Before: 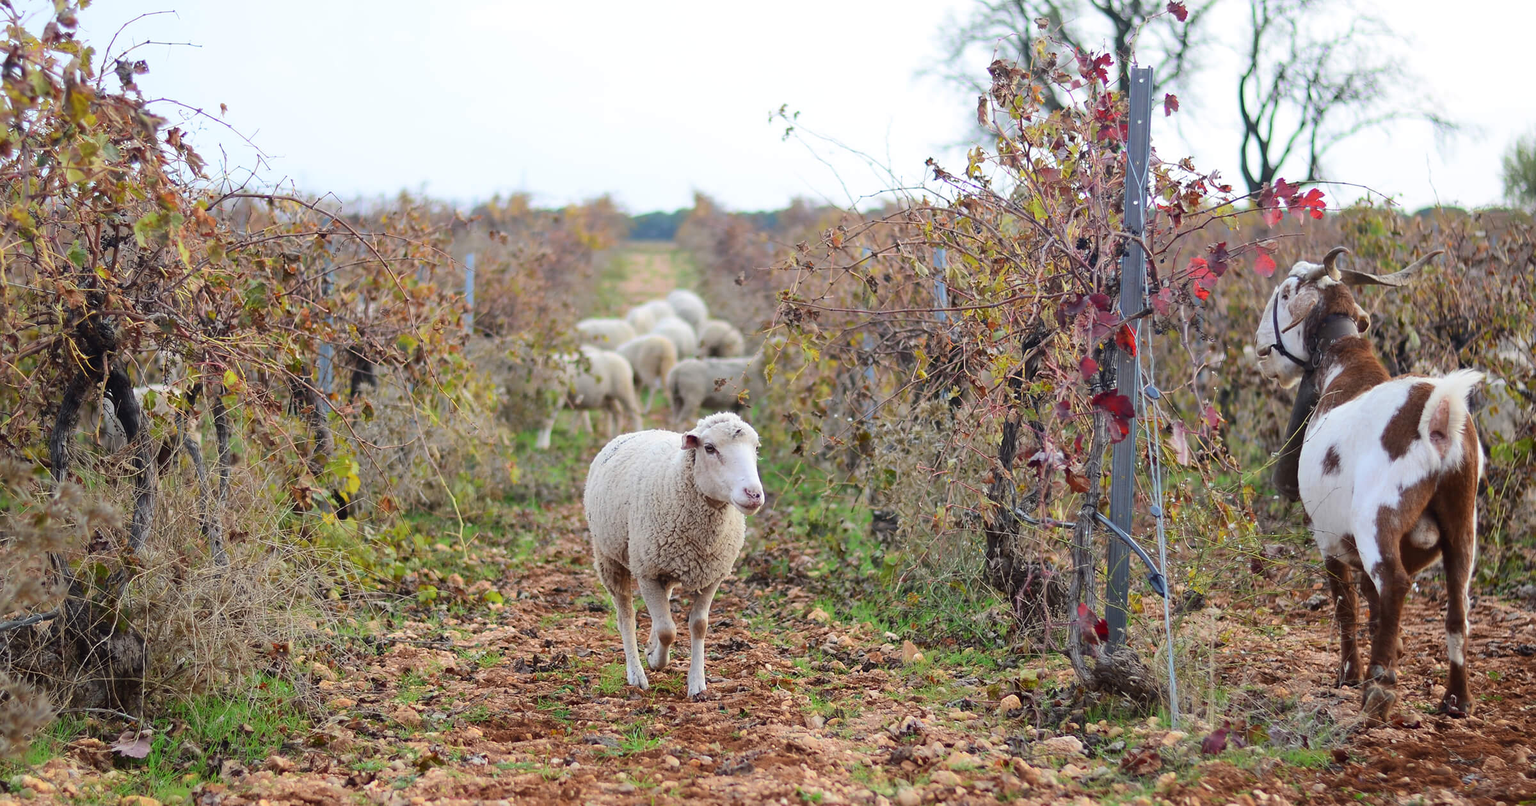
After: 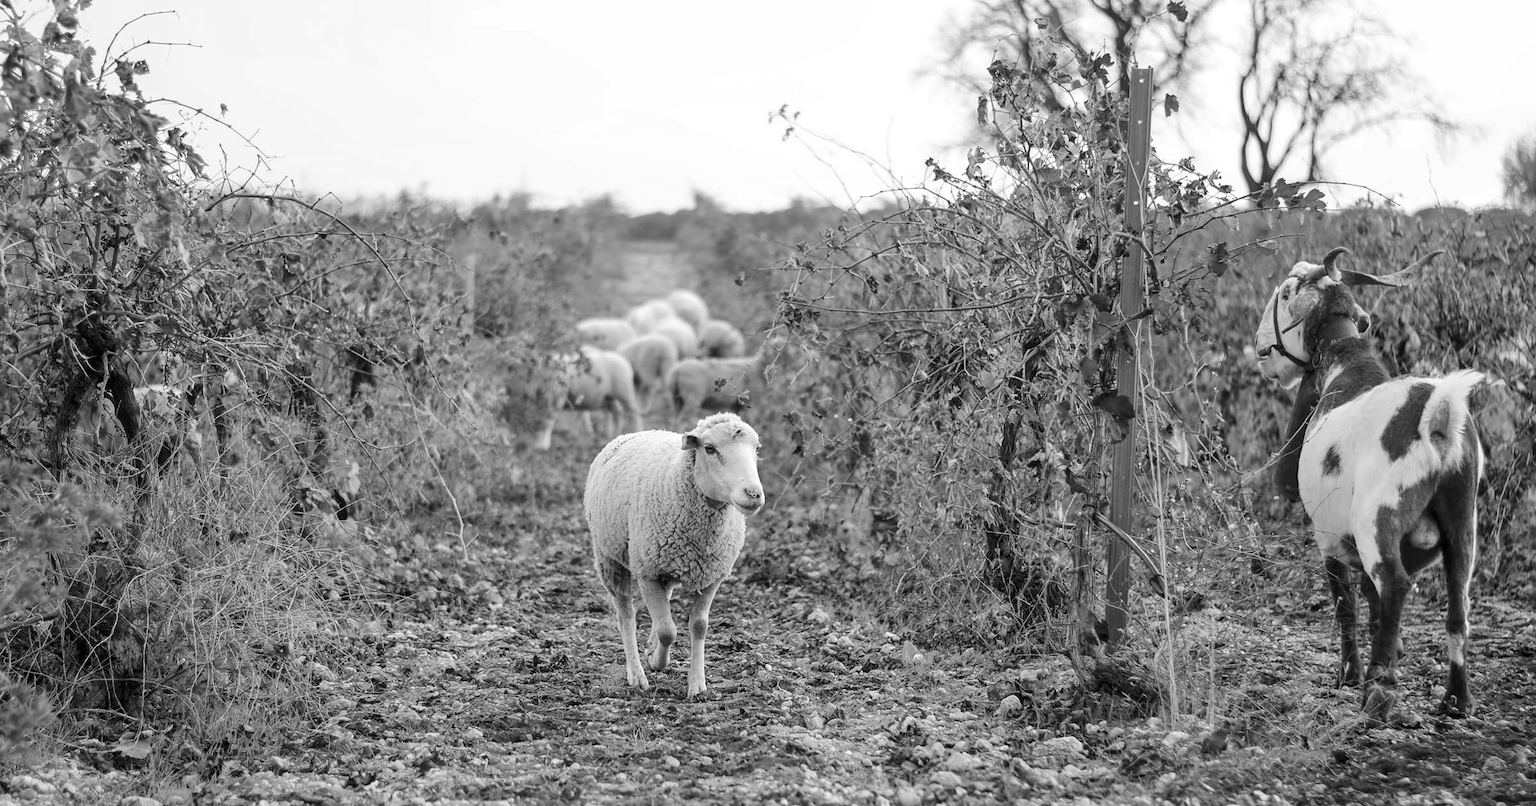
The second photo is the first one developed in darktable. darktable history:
local contrast: on, module defaults
monochrome: a -6.99, b 35.61, size 1.4
color calibration: output R [0.946, 0.065, -0.013, 0], output G [-0.246, 1.264, -0.017, 0], output B [0.046, -0.098, 1.05, 0], illuminant custom, x 0.344, y 0.359, temperature 5045.54 K
